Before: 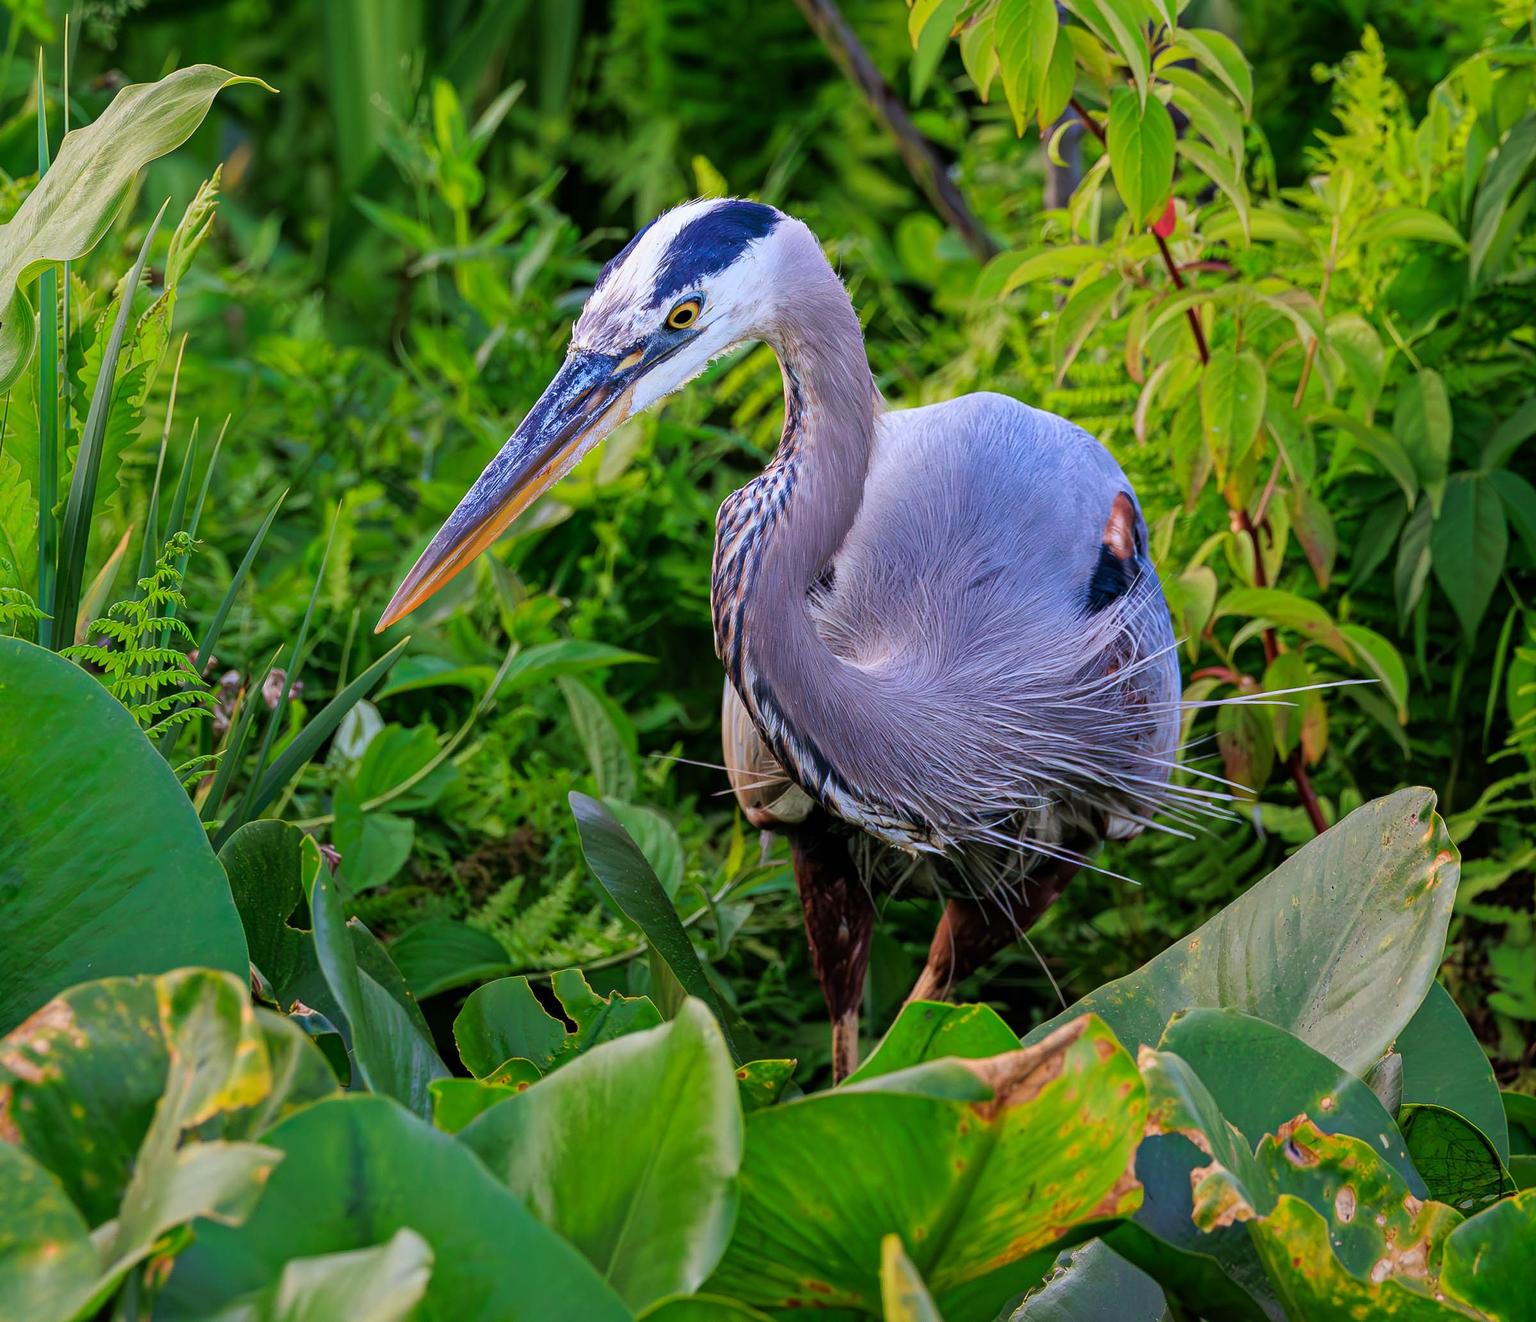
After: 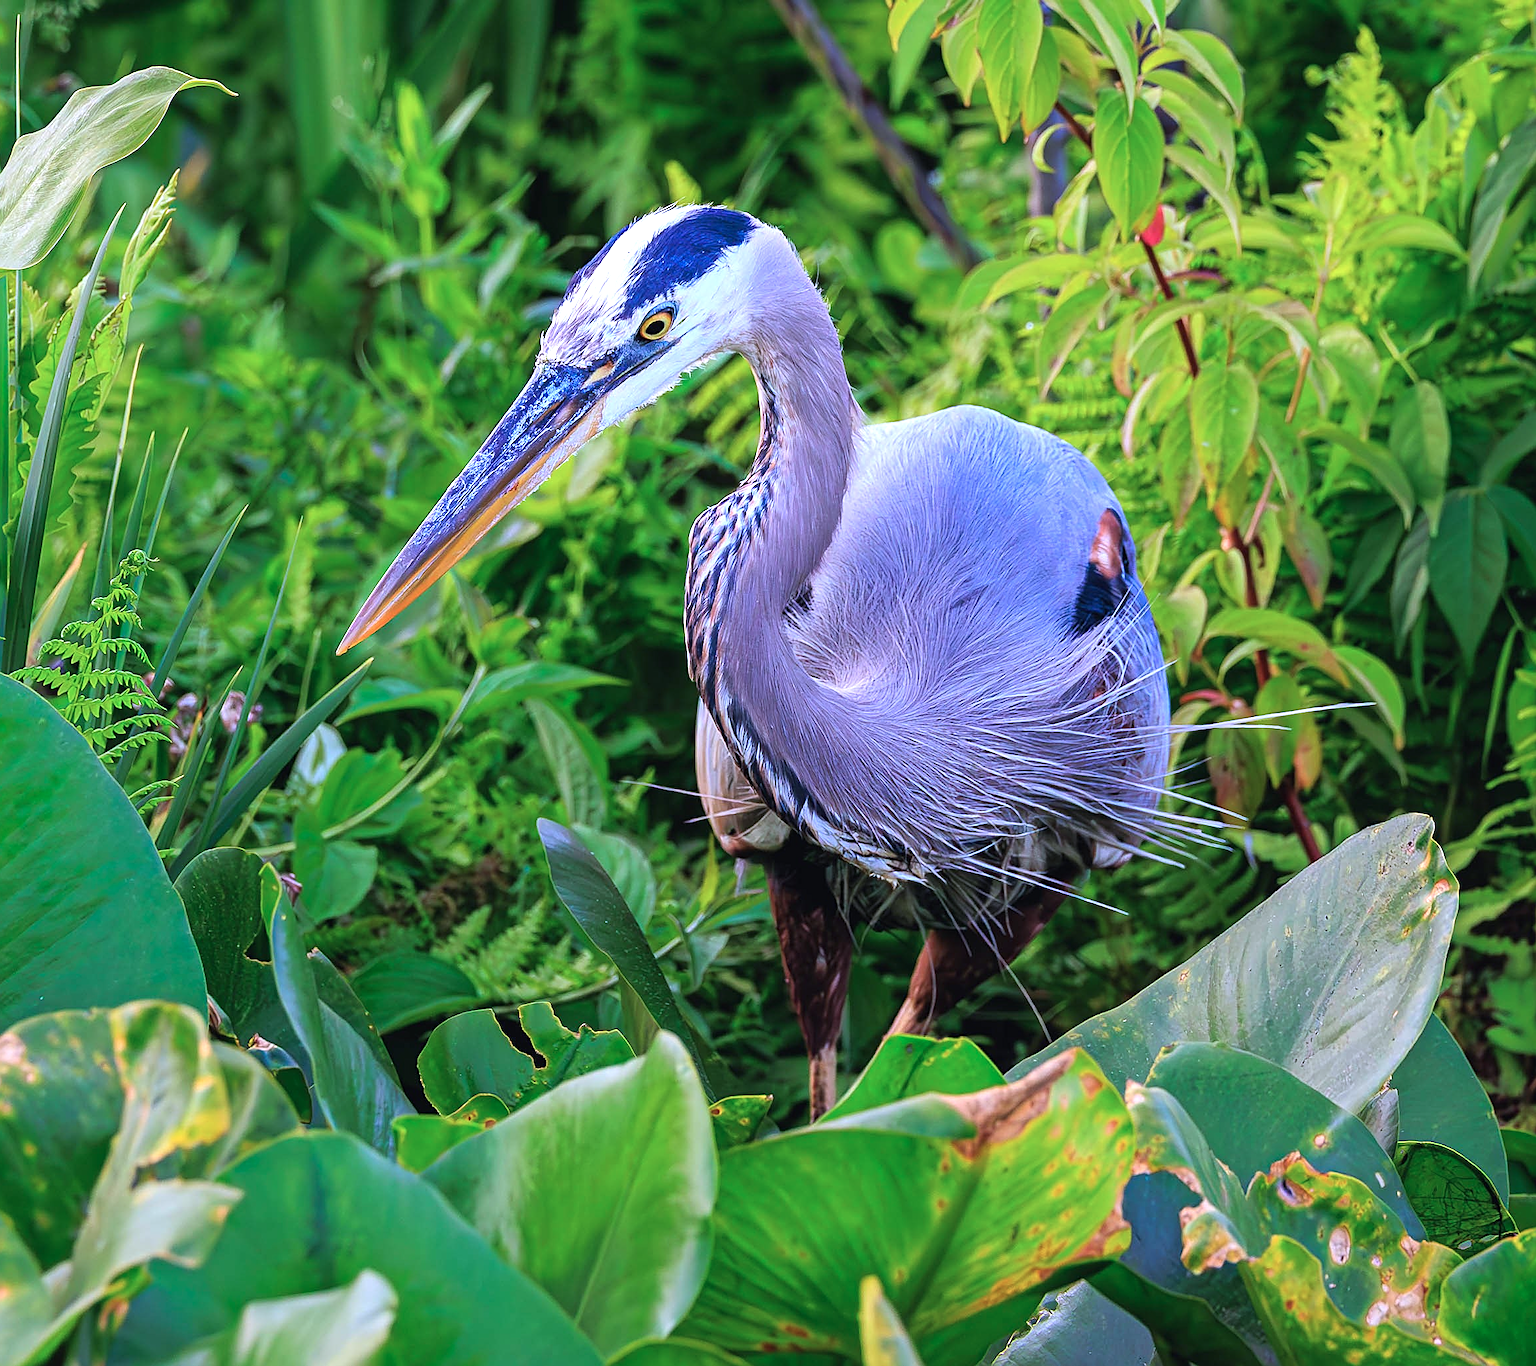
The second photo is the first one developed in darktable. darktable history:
exposure: black level correction -0.002, exposure 0.542 EV, compensate exposure bias true, compensate highlight preservation false
color calibration: illuminant as shot in camera, x 0.377, y 0.392, temperature 4170.12 K
sharpen: on, module defaults
crop and rotate: left 3.241%
